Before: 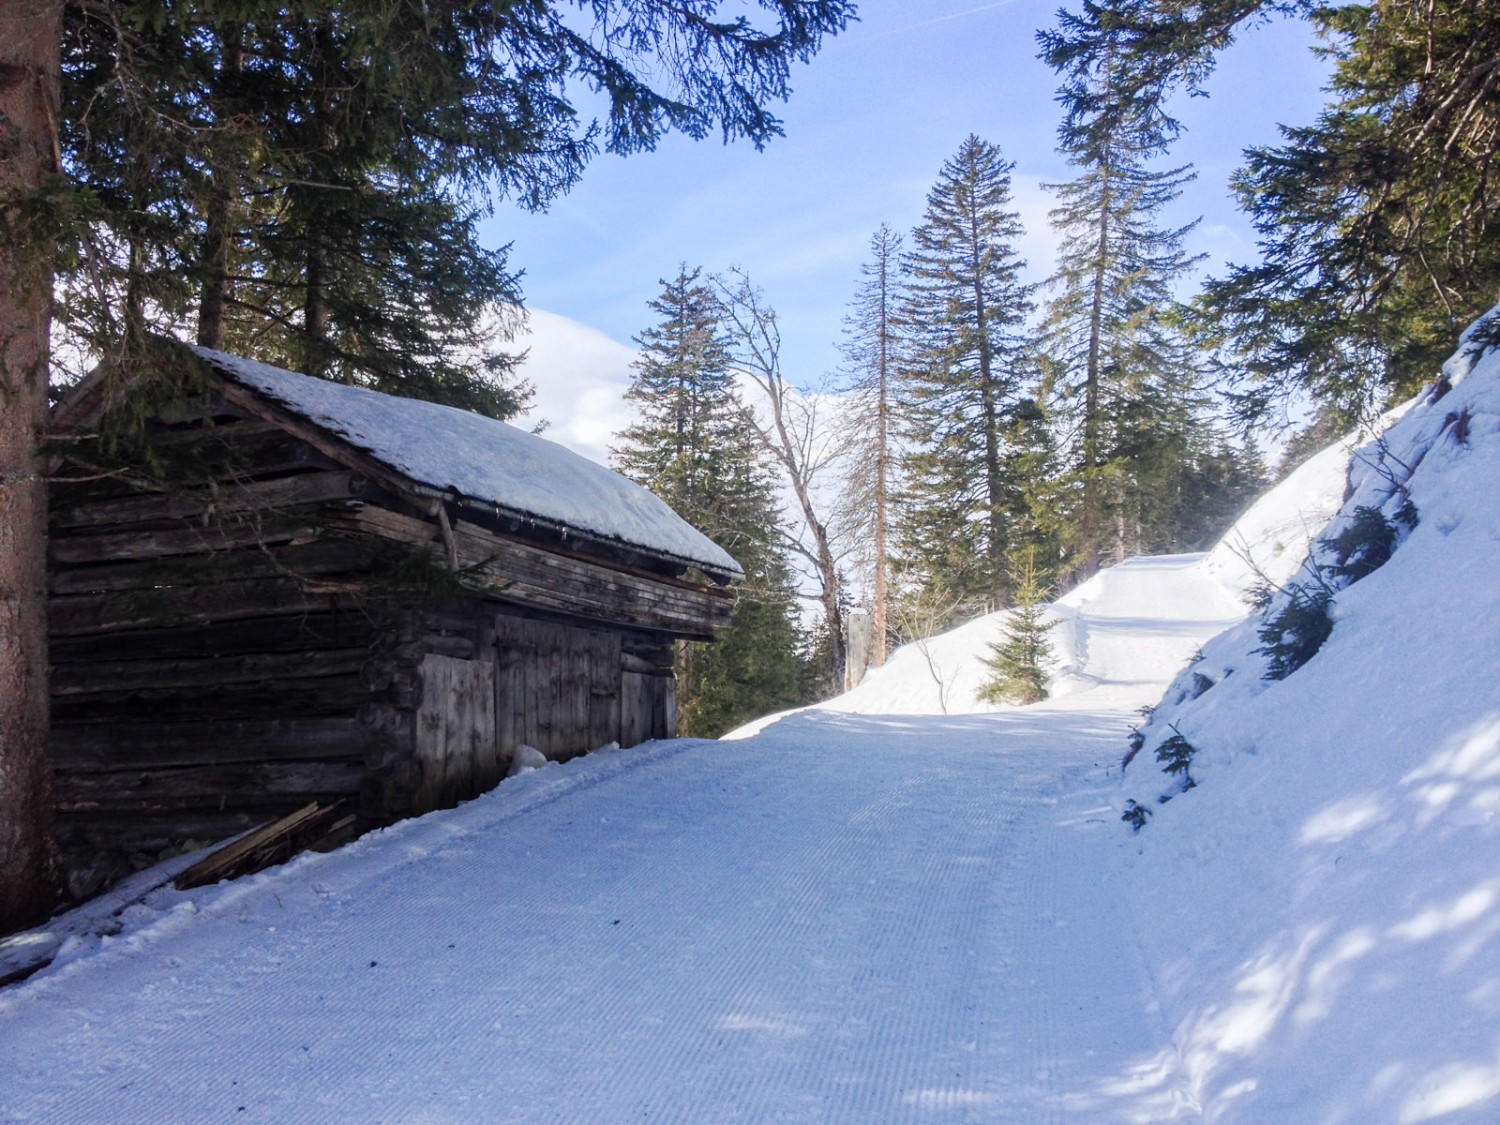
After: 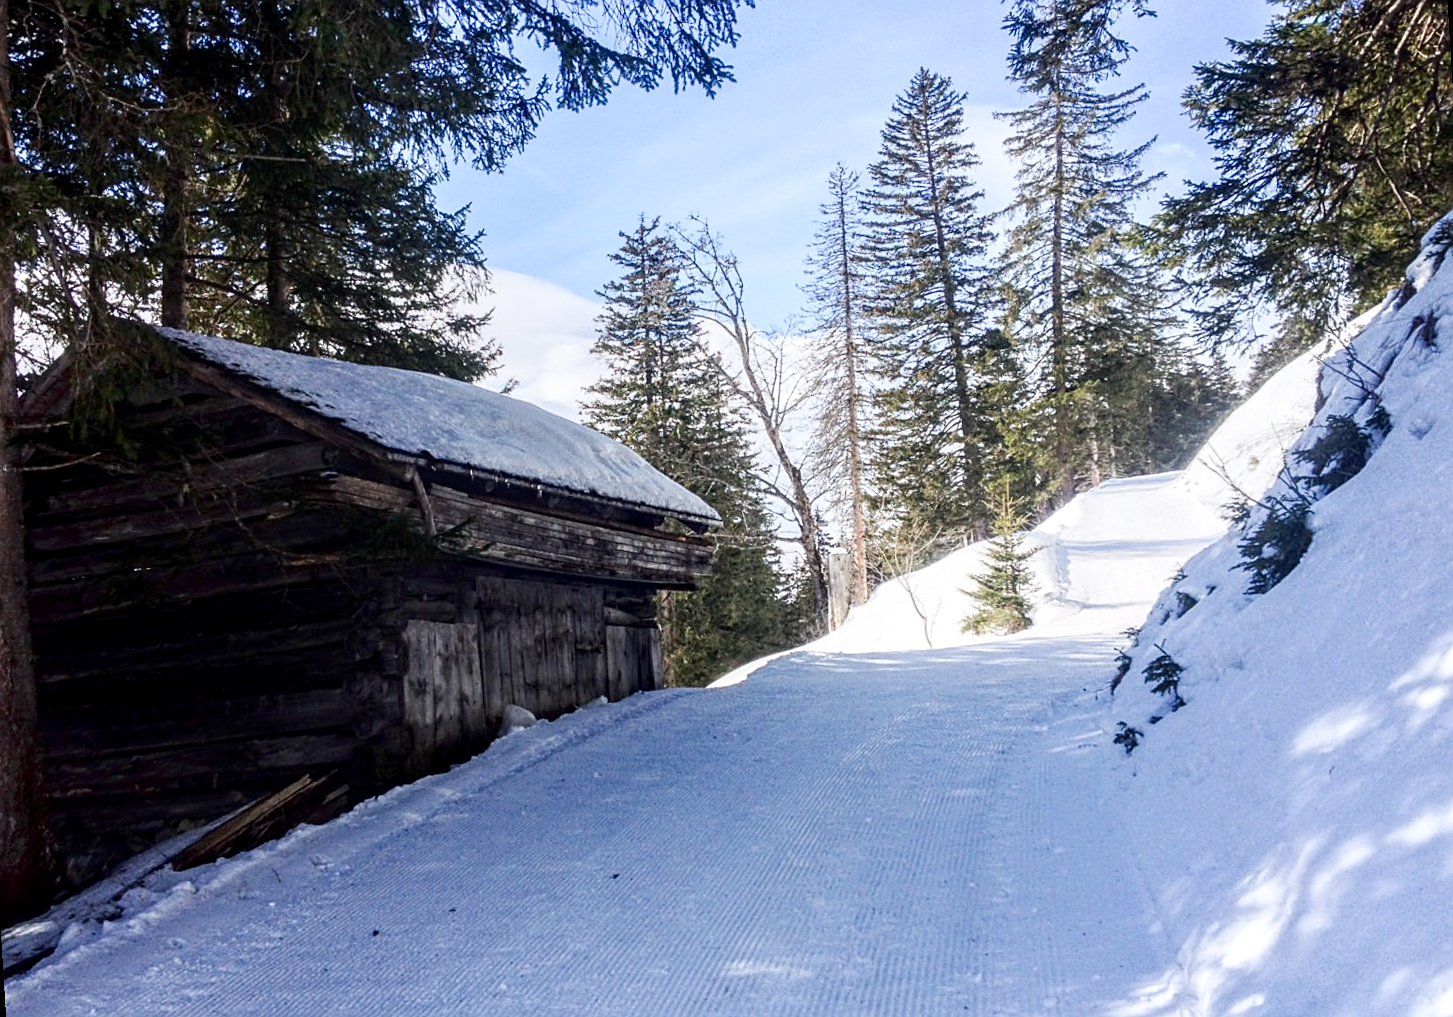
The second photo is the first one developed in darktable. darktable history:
shadows and highlights: shadows -62.32, white point adjustment -5.22, highlights 61.59
local contrast: detail 130%
exposure: black level correction 0, compensate exposure bias true, compensate highlight preservation false
sharpen: on, module defaults
rotate and perspective: rotation -3.52°, crop left 0.036, crop right 0.964, crop top 0.081, crop bottom 0.919
